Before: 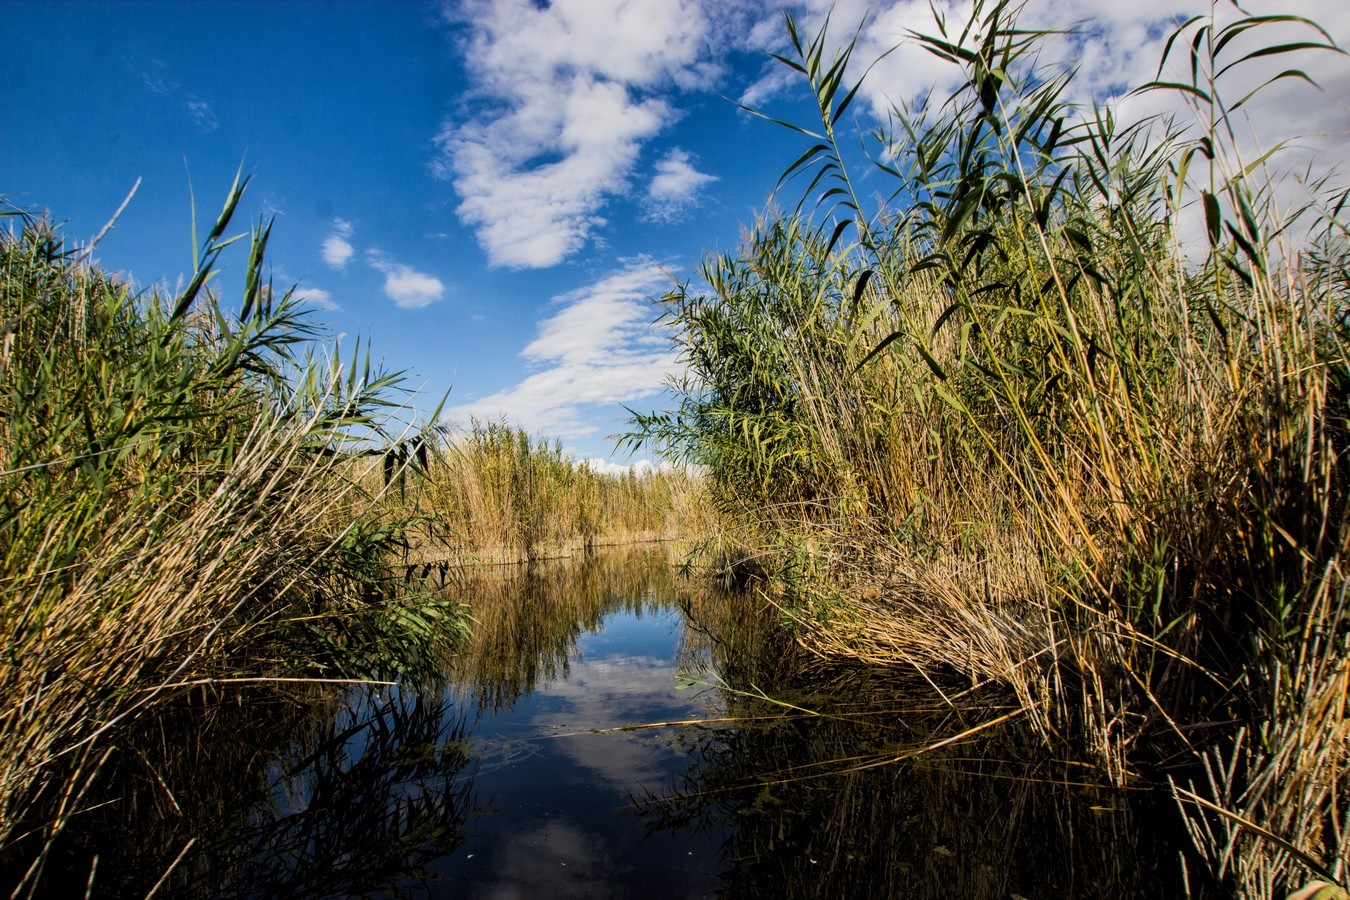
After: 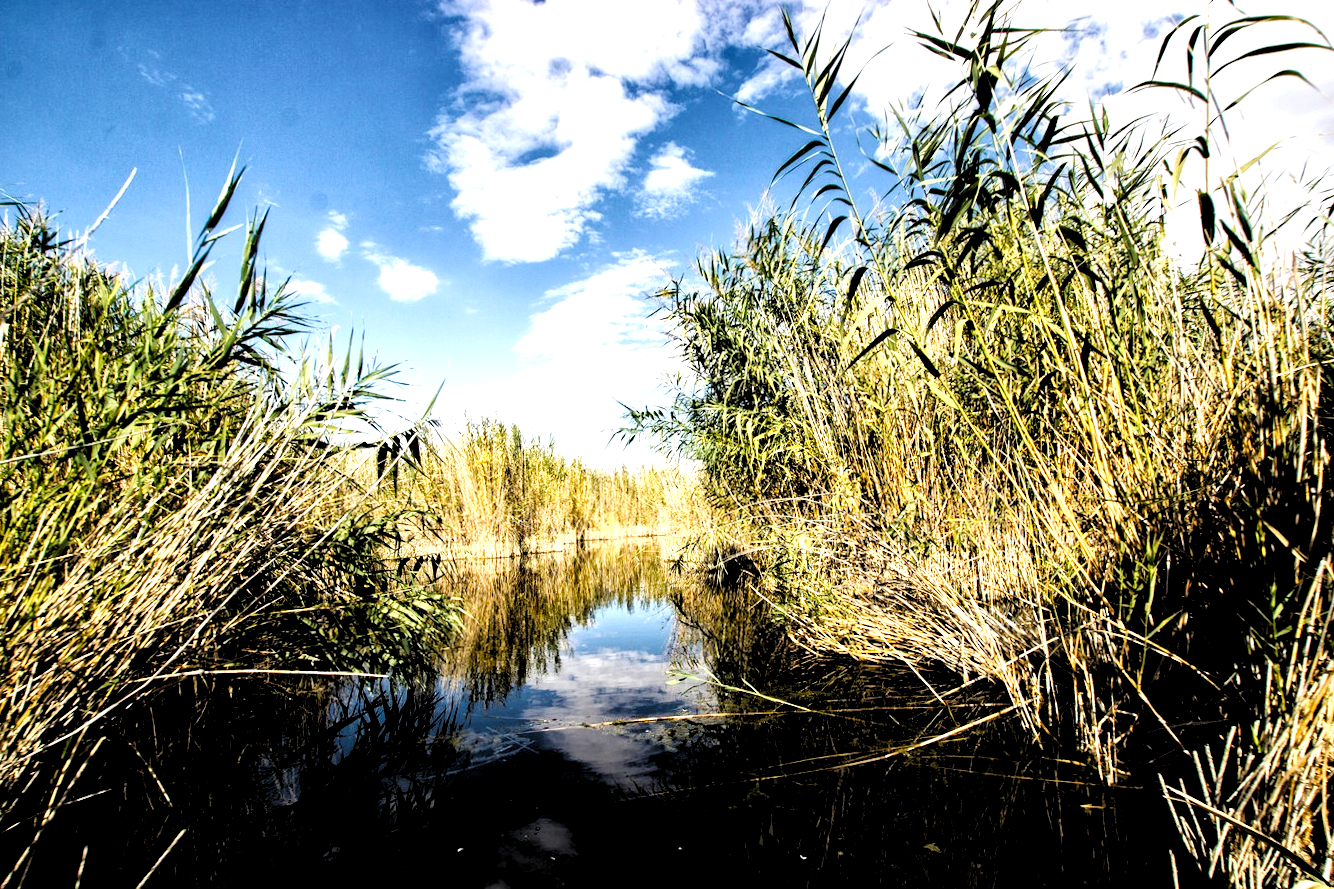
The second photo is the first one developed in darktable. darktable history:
tone curve: curves: ch0 [(0, 0.014) (0.12, 0.096) (0.386, 0.49) (0.54, 0.684) (0.751, 0.855) (0.89, 0.943) (0.998, 0.989)]; ch1 [(0, 0) (0.133, 0.099) (0.437, 0.41) (0.5, 0.5) (0.517, 0.536) (0.548, 0.575) (0.582, 0.639) (0.627, 0.692) (0.836, 0.868) (1, 1)]; ch2 [(0, 0) (0.374, 0.341) (0.456, 0.443) (0.478, 0.49) (0.501, 0.5) (0.528, 0.538) (0.55, 0.6) (0.572, 0.633) (0.702, 0.775) (1, 1)], preserve colors none
exposure: black level correction 0, exposure 0.701 EV, compensate exposure bias true, compensate highlight preservation false
crop and rotate: angle -0.435°
local contrast: mode bilateral grid, contrast 20, coarseness 49, detail 119%, midtone range 0.2
levels: black 0.021%, gray 50.84%, levels [0.182, 0.542, 0.902]
